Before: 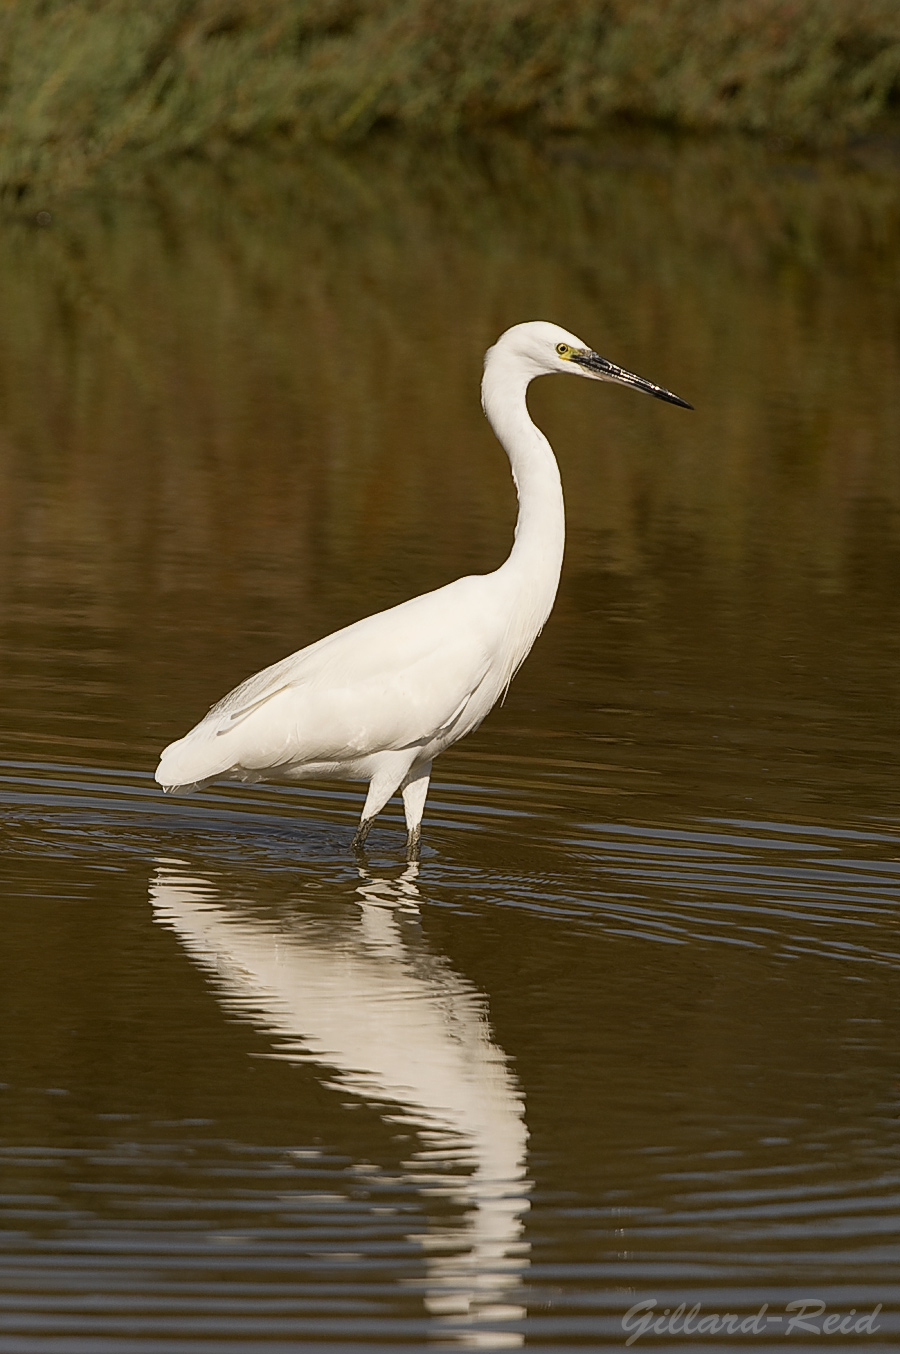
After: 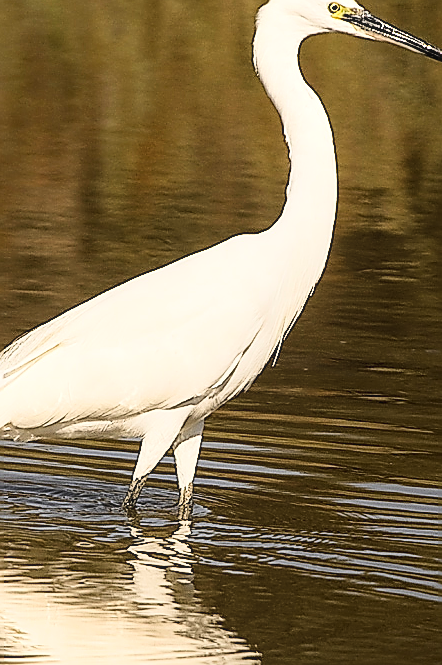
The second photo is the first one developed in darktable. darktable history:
local contrast: detail 109%
crop: left 25.407%, top 25.252%, right 25.414%, bottom 25.566%
sharpen: radius 1.392, amount 1.252, threshold 0.661
tone equalizer: -8 EV -0.77 EV, -7 EV -0.667 EV, -6 EV -0.633 EV, -5 EV -0.369 EV, -3 EV 0.377 EV, -2 EV 0.6 EV, -1 EV 0.69 EV, +0 EV 0.765 EV, smoothing 1
base curve: curves: ch0 [(0, 0) (0.028, 0.03) (0.121, 0.232) (0.46, 0.748) (0.859, 0.968) (1, 1)]
